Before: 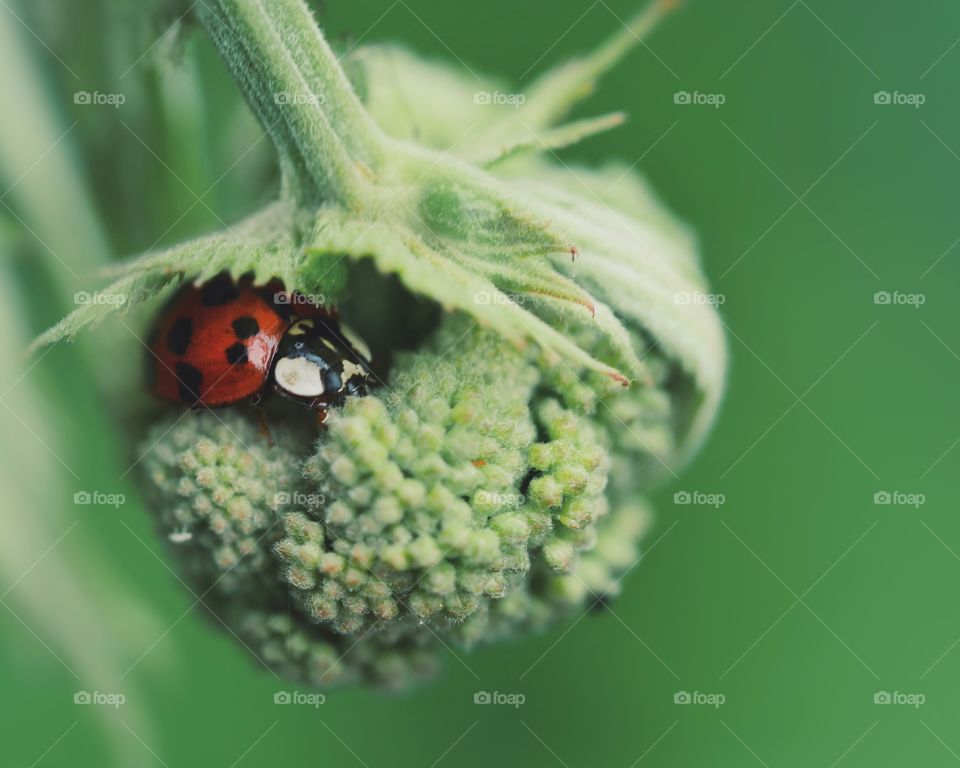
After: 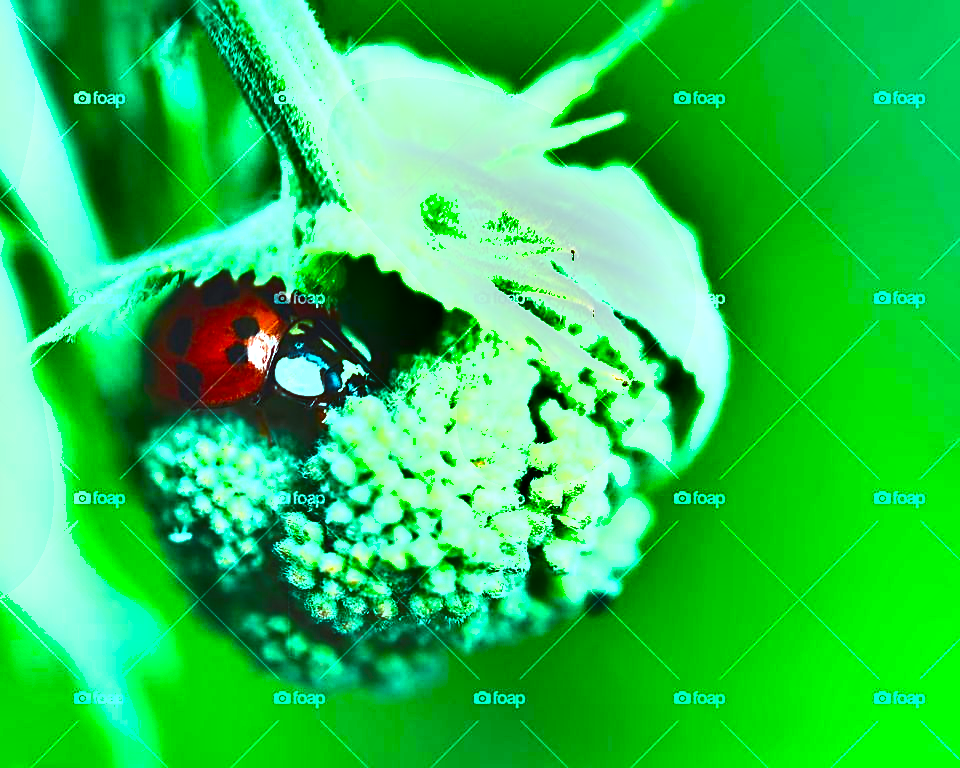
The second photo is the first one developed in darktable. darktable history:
exposure: black level correction 0.001, exposure 1.868 EV, compensate highlight preservation false
shadows and highlights: shadows 75.05, highlights -60.93, soften with gaussian
sharpen: on, module defaults
color balance rgb: highlights gain › luminance -32.866%, highlights gain › chroma 5.567%, highlights gain › hue 213.97°, linear chroma grading › global chroma 15.48%, perceptual saturation grading › global saturation 29.571%, perceptual brilliance grading › global brilliance 14.999%, perceptual brilliance grading › shadows -35.787%, global vibrance 20%
